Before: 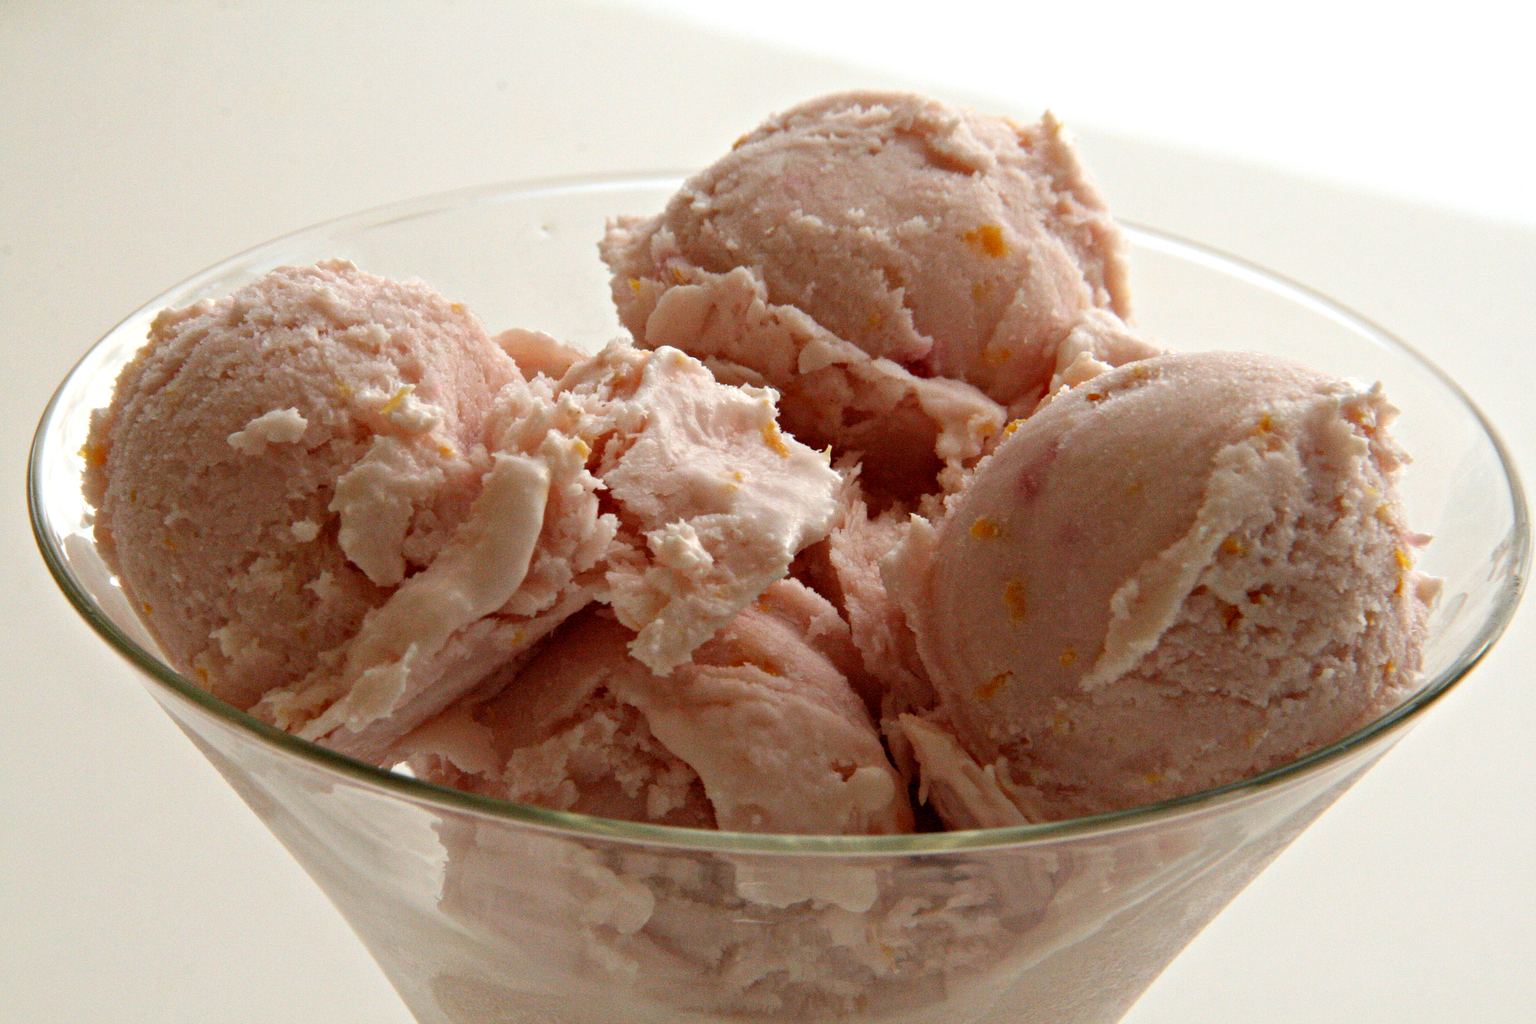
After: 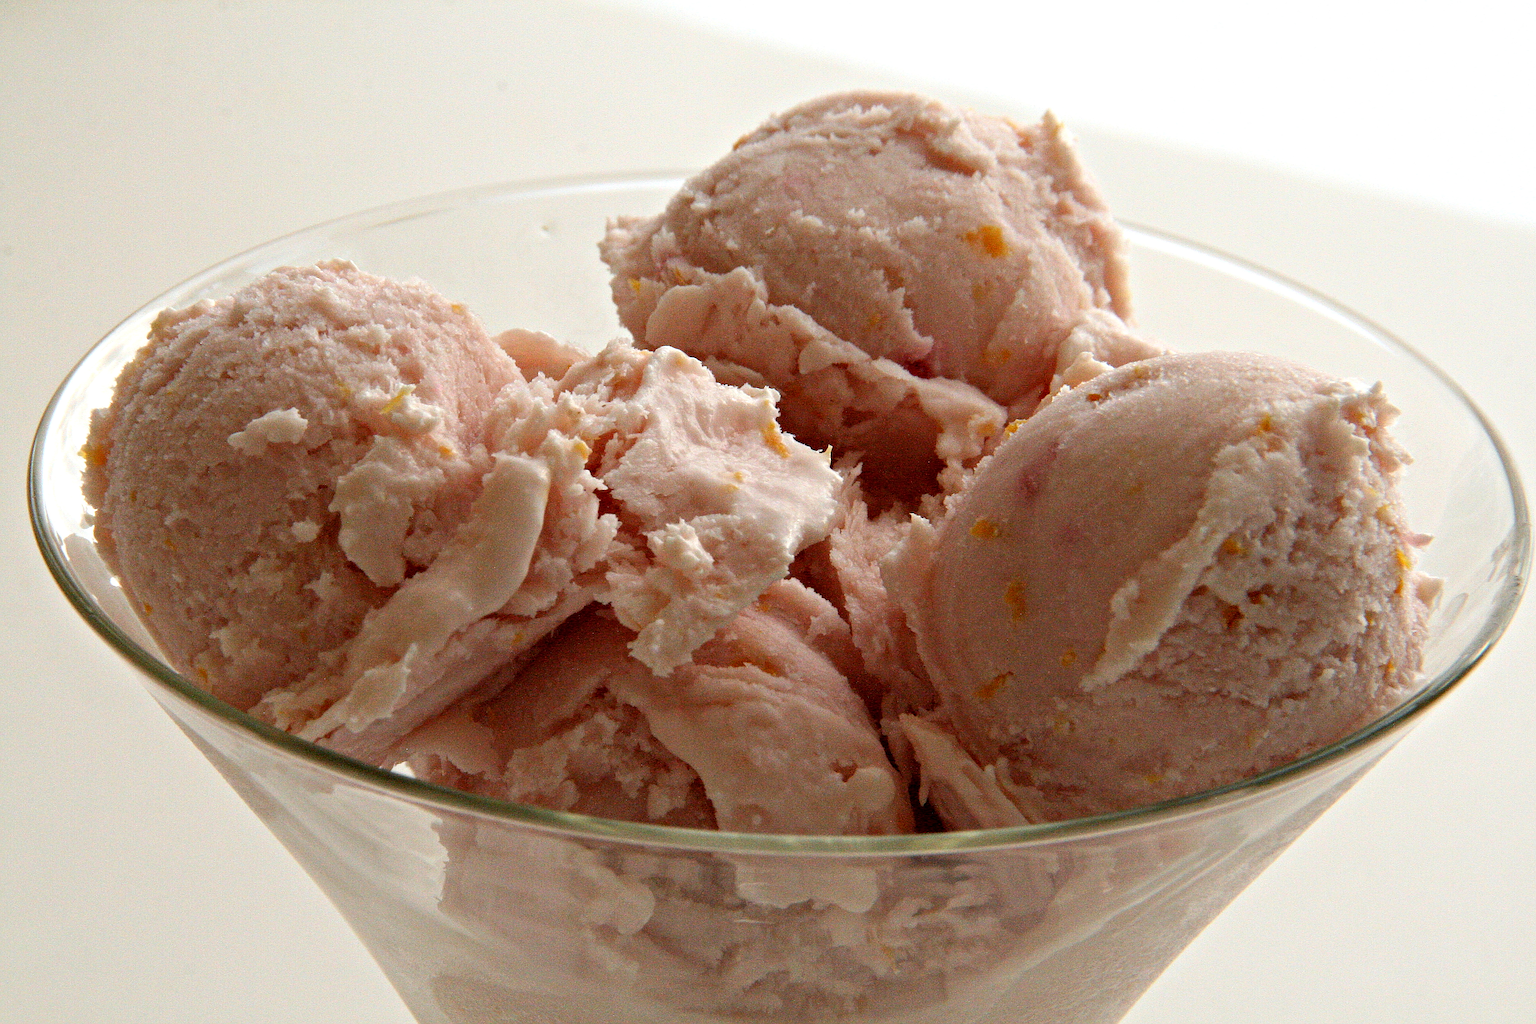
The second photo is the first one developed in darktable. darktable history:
sharpen: radius 1.361, amount 1.26, threshold 0.832
